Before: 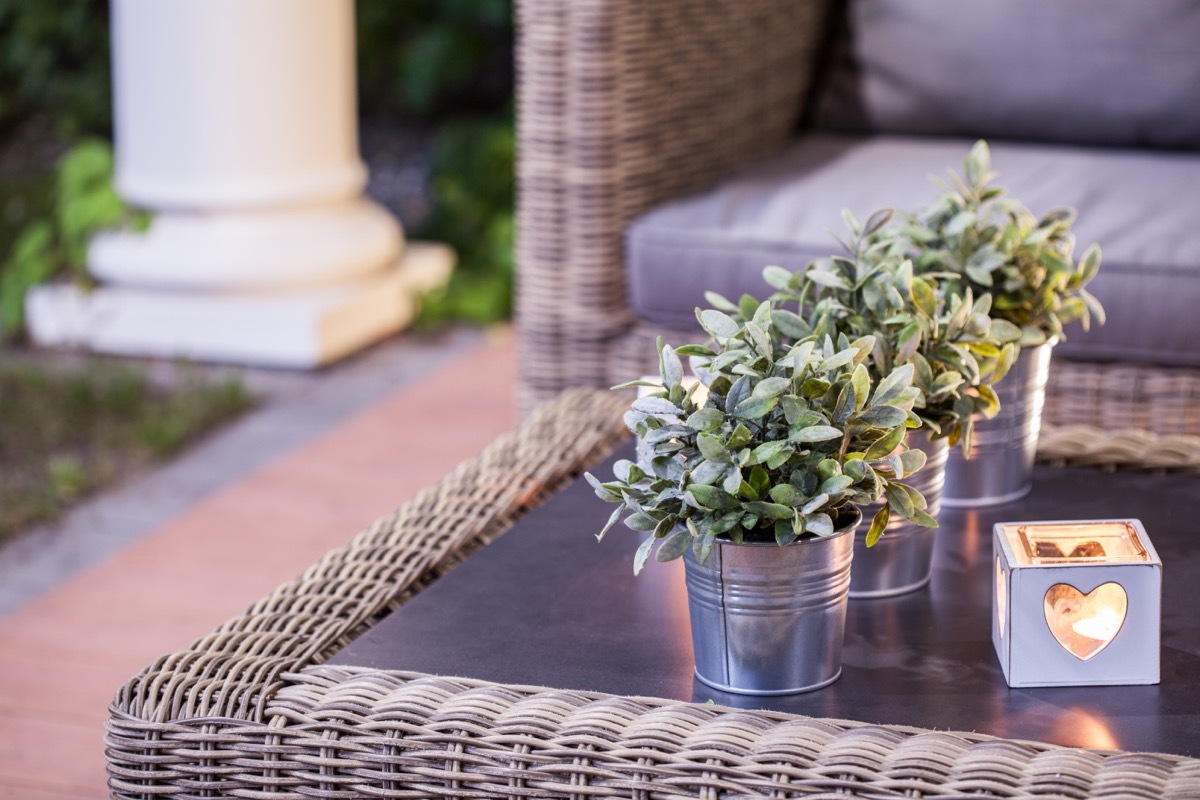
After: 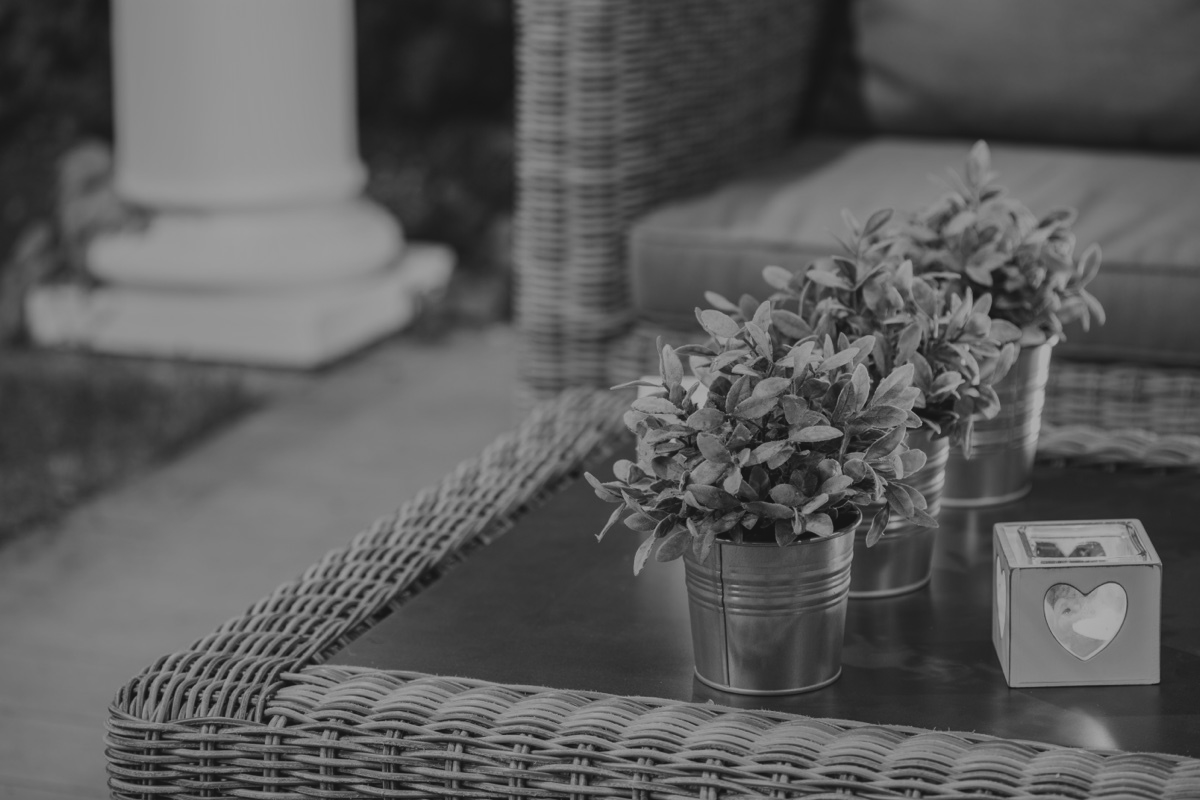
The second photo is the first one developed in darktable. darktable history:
monochrome: a 26.22, b 42.67, size 0.8
exposure: black level correction -0.016, exposure -1.018 EV, compensate highlight preservation false
